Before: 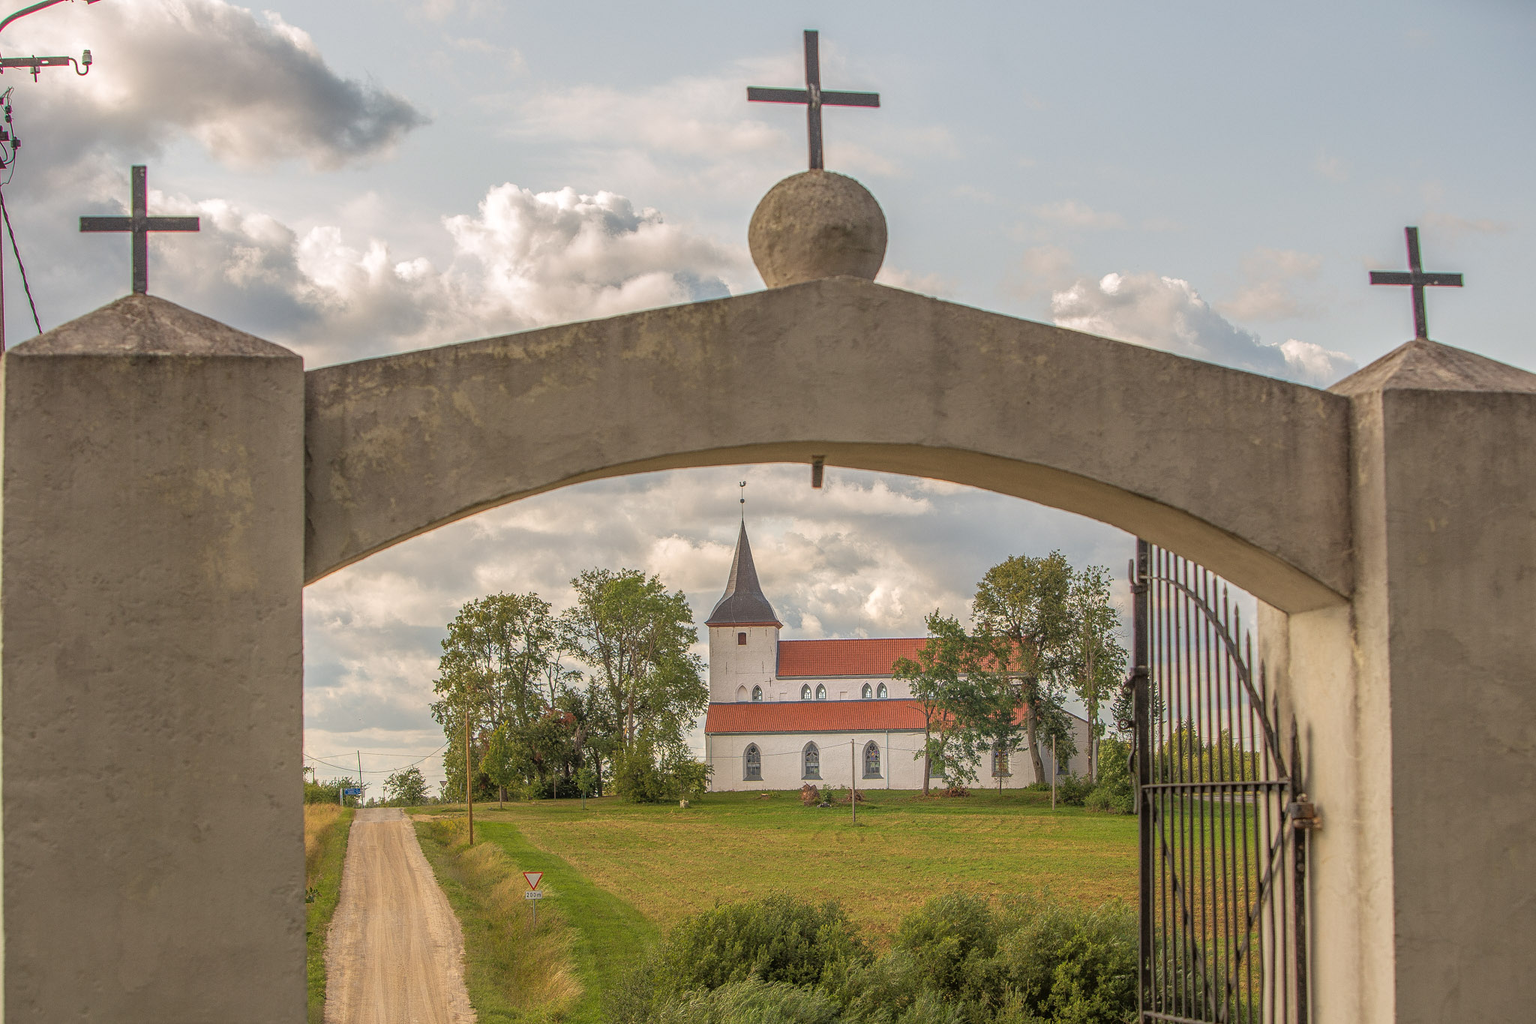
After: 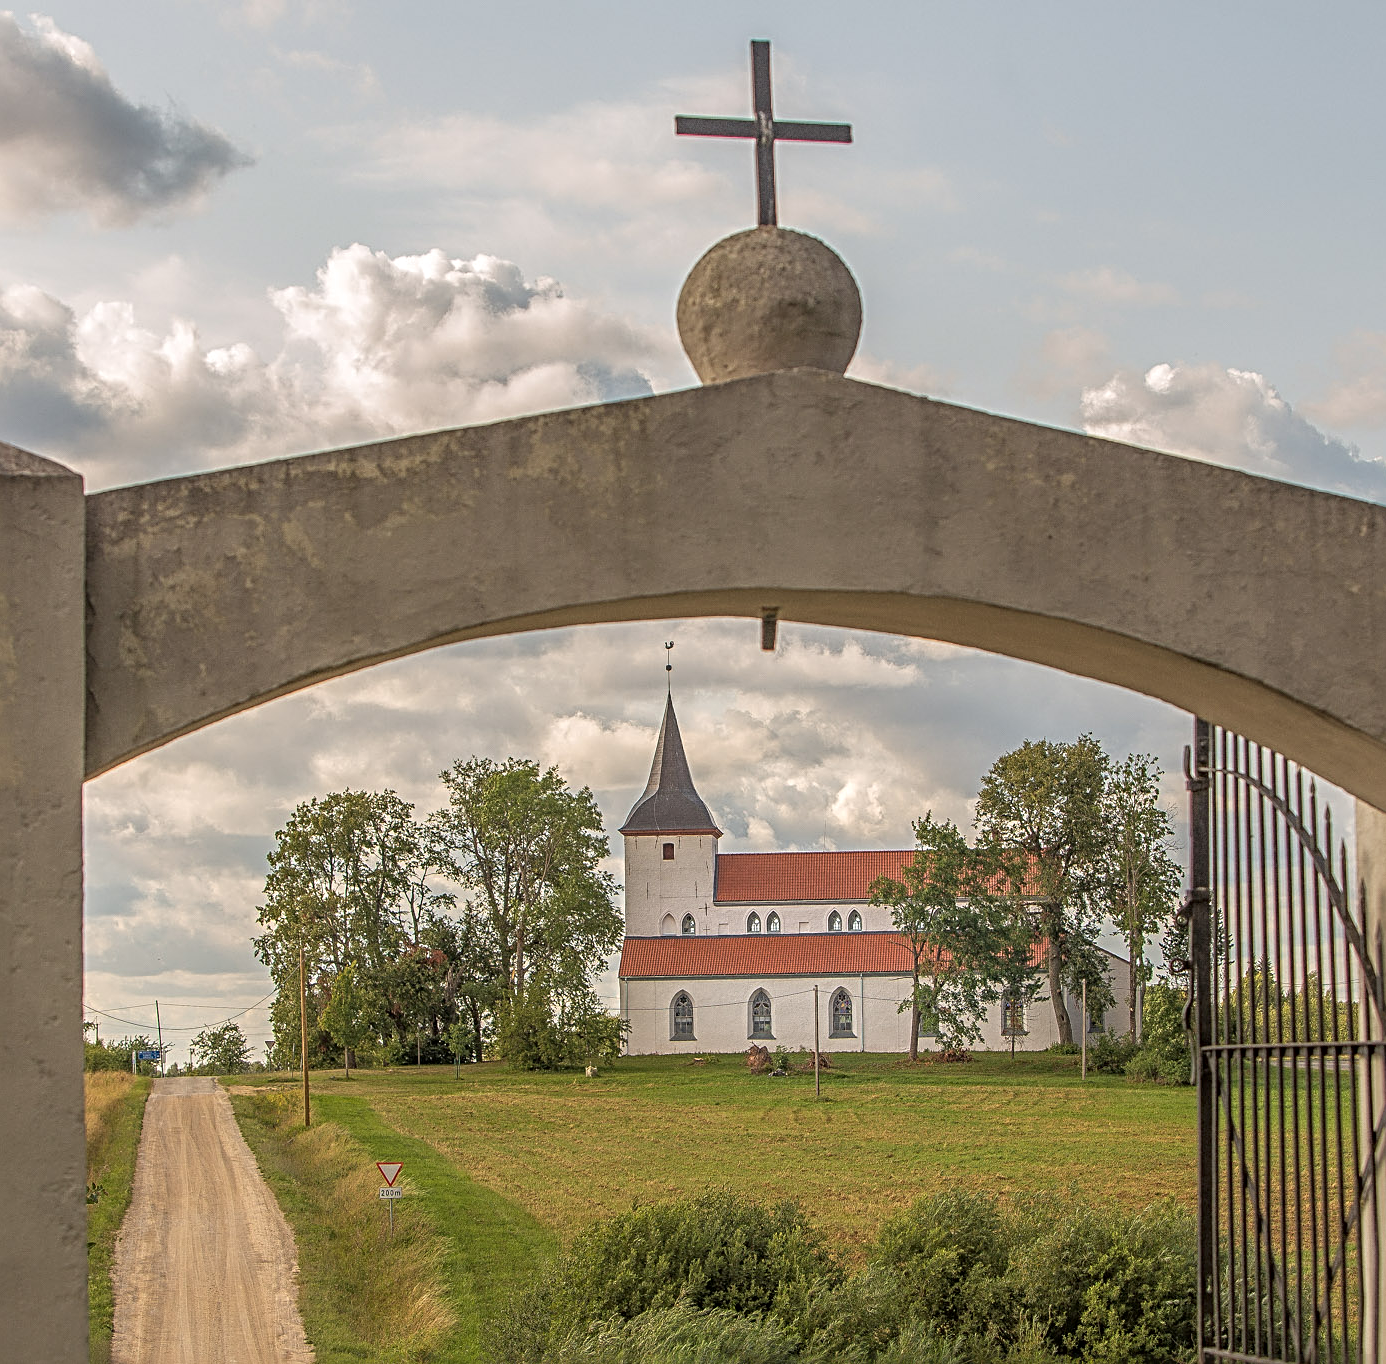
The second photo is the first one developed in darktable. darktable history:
sharpen: radius 3.972
contrast brightness saturation: saturation -0.049
crop and rotate: left 15.675%, right 16.631%
